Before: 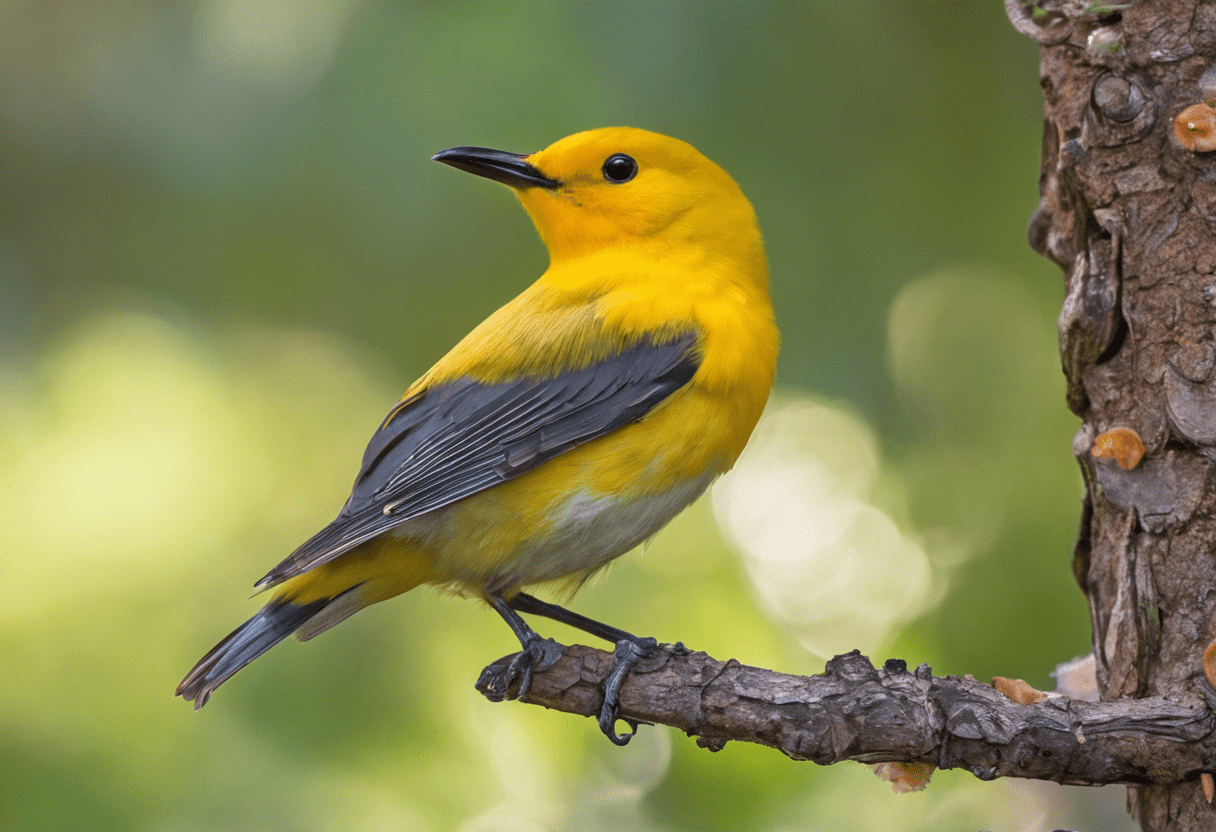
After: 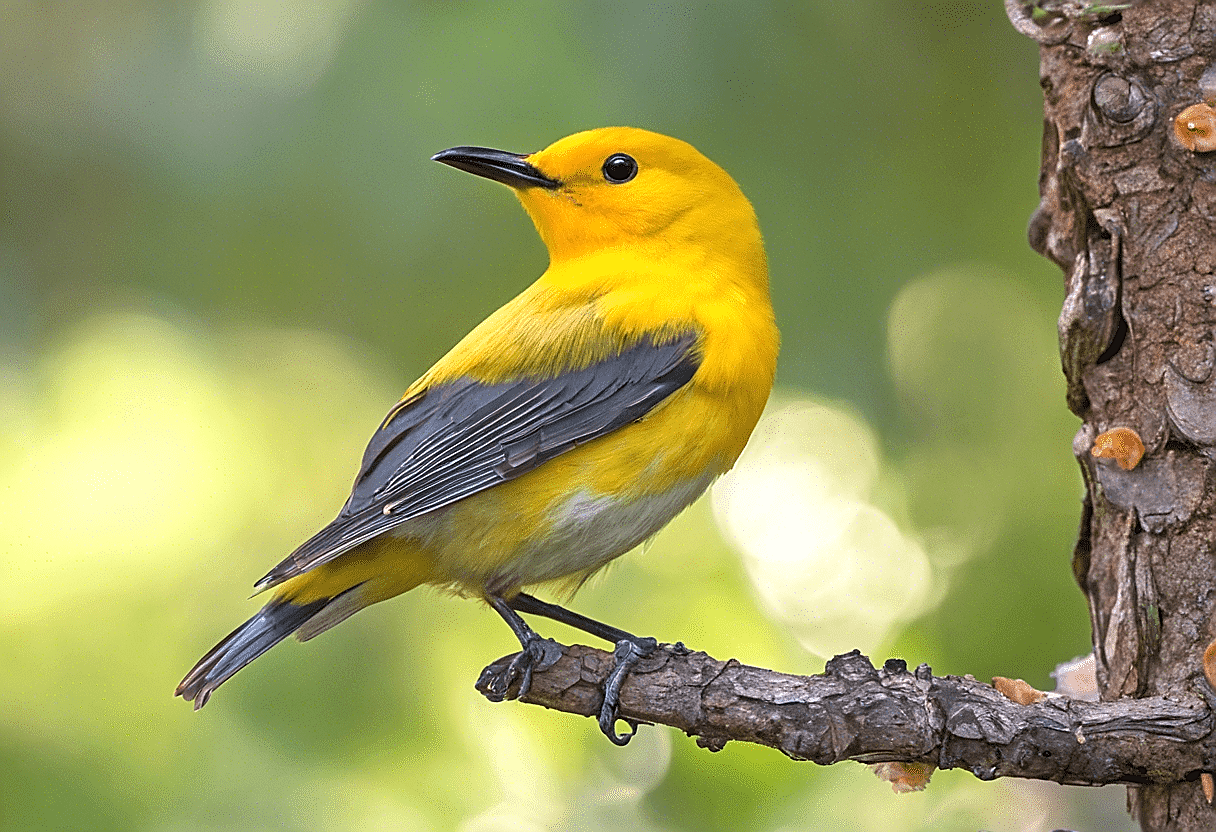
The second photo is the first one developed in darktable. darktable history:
exposure: exposure 0.426 EV, compensate highlight preservation false
sharpen: radius 1.4, amount 1.25, threshold 0.7
